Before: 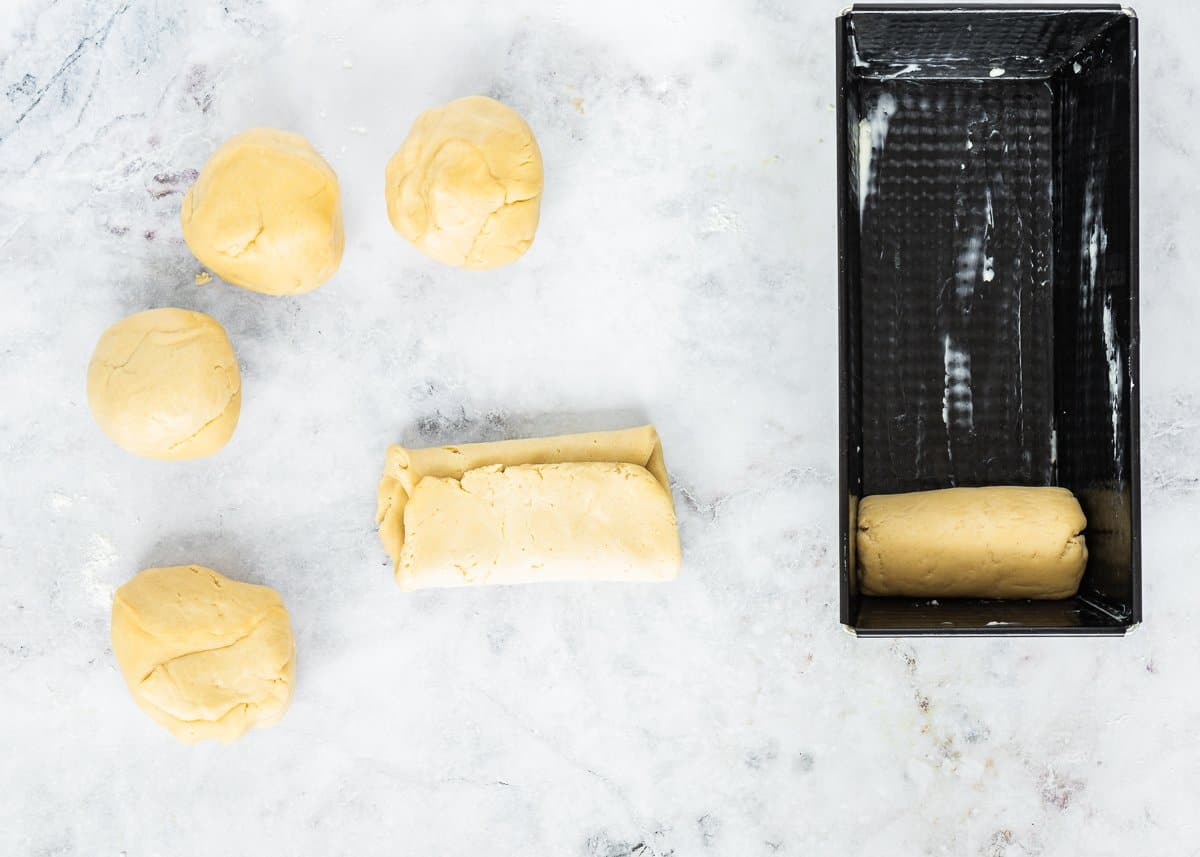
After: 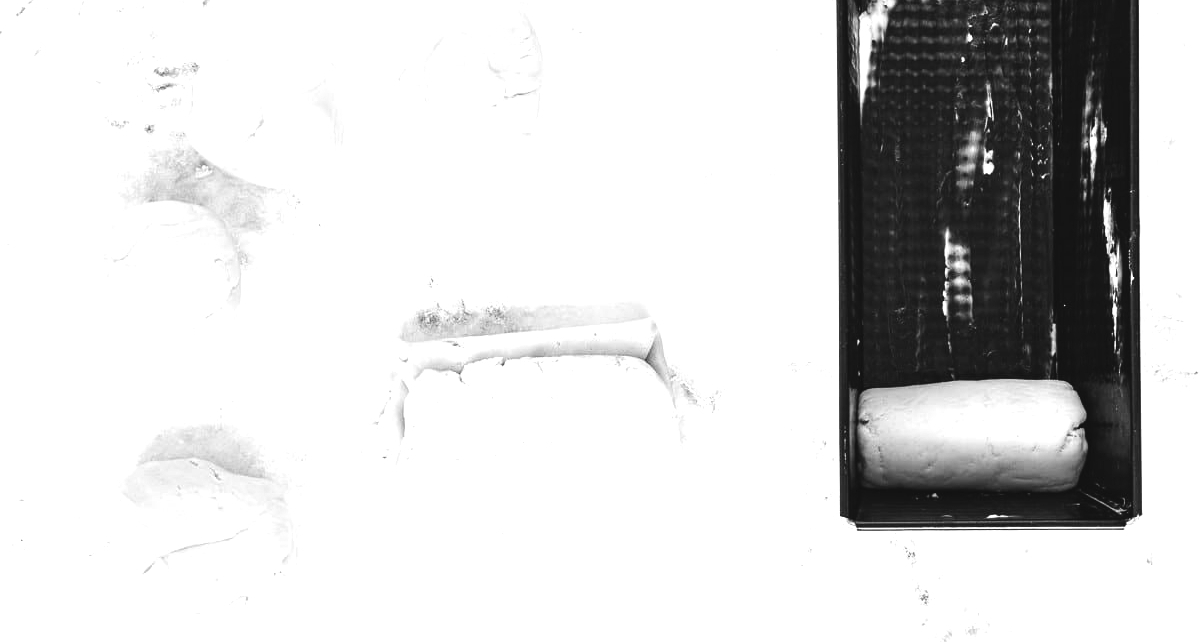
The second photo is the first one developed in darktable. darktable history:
crop and rotate: top 12.5%, bottom 12.5%
contrast brightness saturation: contrast -0.11
color balance rgb: perceptual saturation grading › global saturation 30%, global vibrance 20%
monochrome: on, module defaults
tone equalizer: -8 EV -1.08 EV, -7 EV -1.01 EV, -6 EV -0.867 EV, -5 EV -0.578 EV, -3 EV 0.578 EV, -2 EV 0.867 EV, -1 EV 1.01 EV, +0 EV 1.08 EV, edges refinement/feathering 500, mask exposure compensation -1.57 EV, preserve details no
